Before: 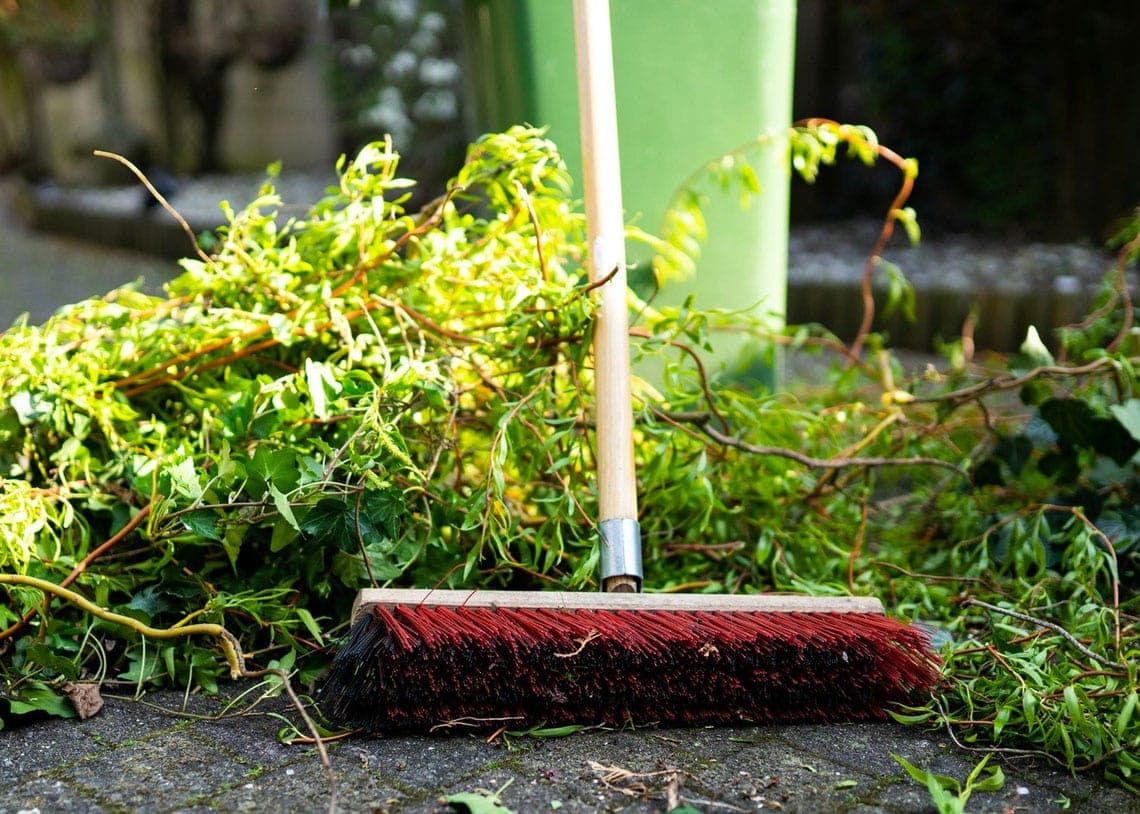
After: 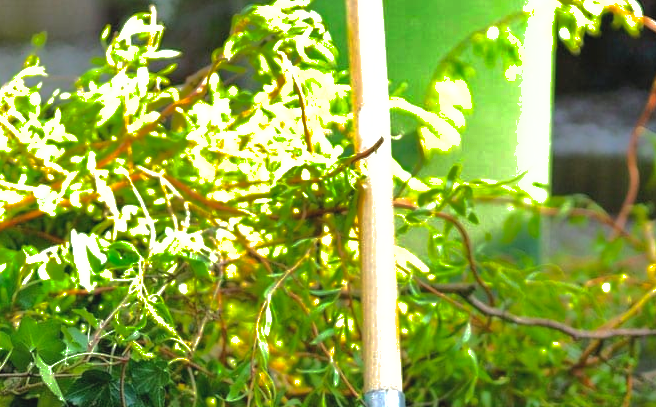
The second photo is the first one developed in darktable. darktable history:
tone curve: curves: ch0 [(0, 0.042) (0.129, 0.18) (0.501, 0.497) (1, 1)], color space Lab, independent channels, preserve colors none
exposure: exposure 0.443 EV, compensate exposure bias true, compensate highlight preservation false
crop: left 20.619%, top 15.861%, right 21.805%, bottom 34.05%
shadows and highlights: shadows 25.6, highlights -70.71
